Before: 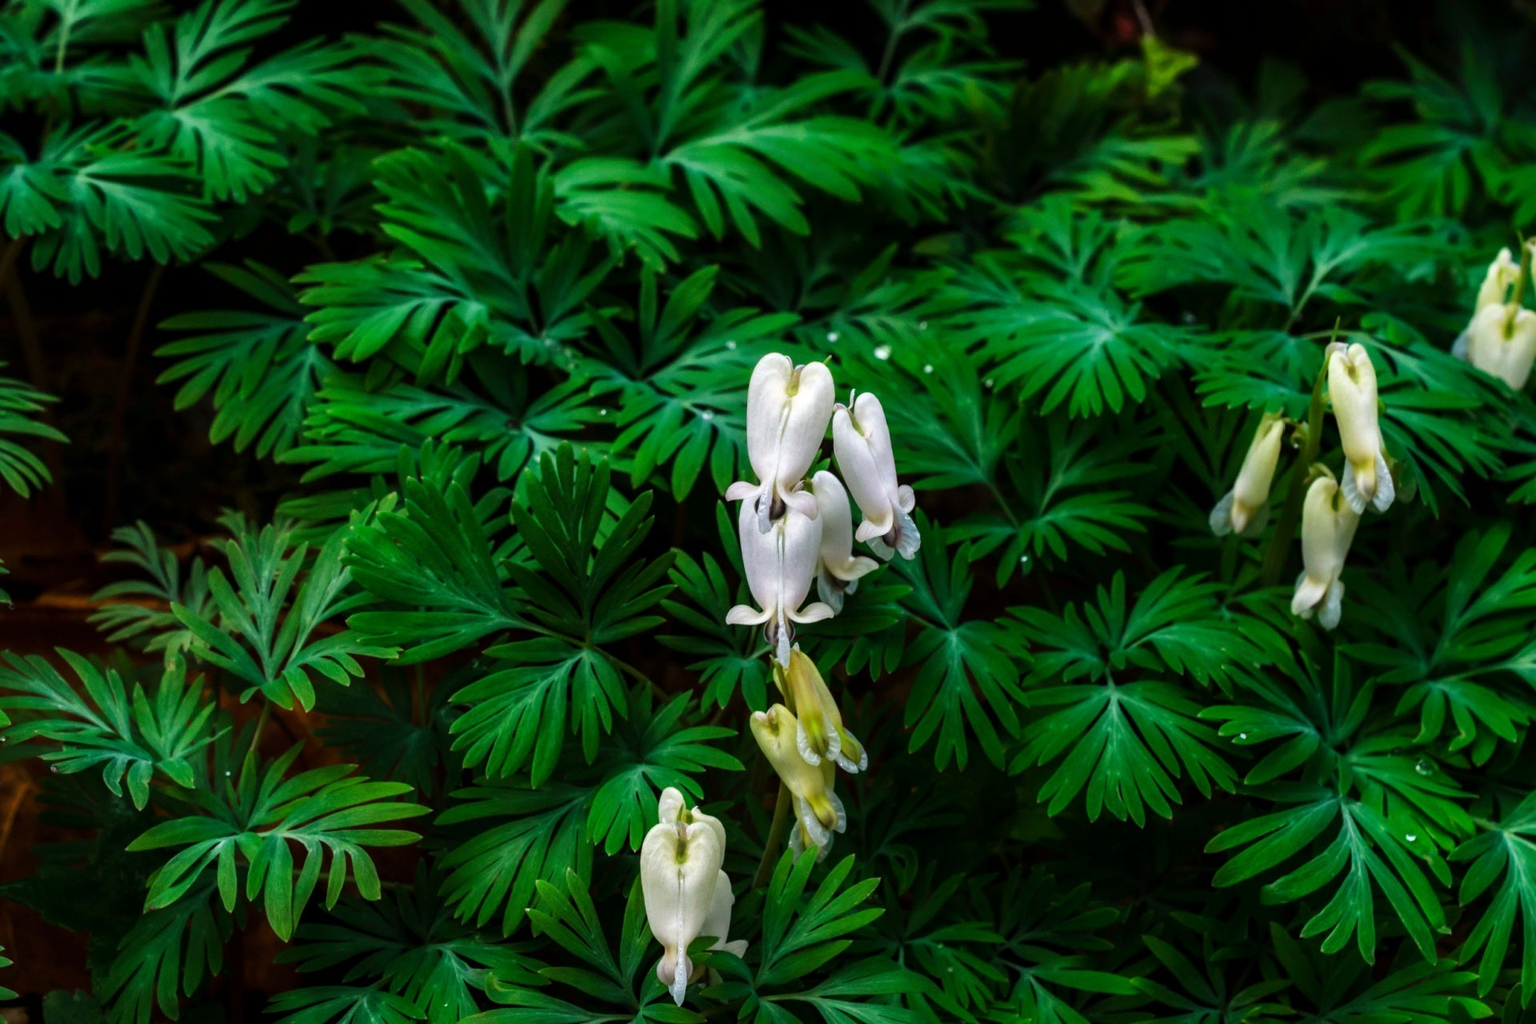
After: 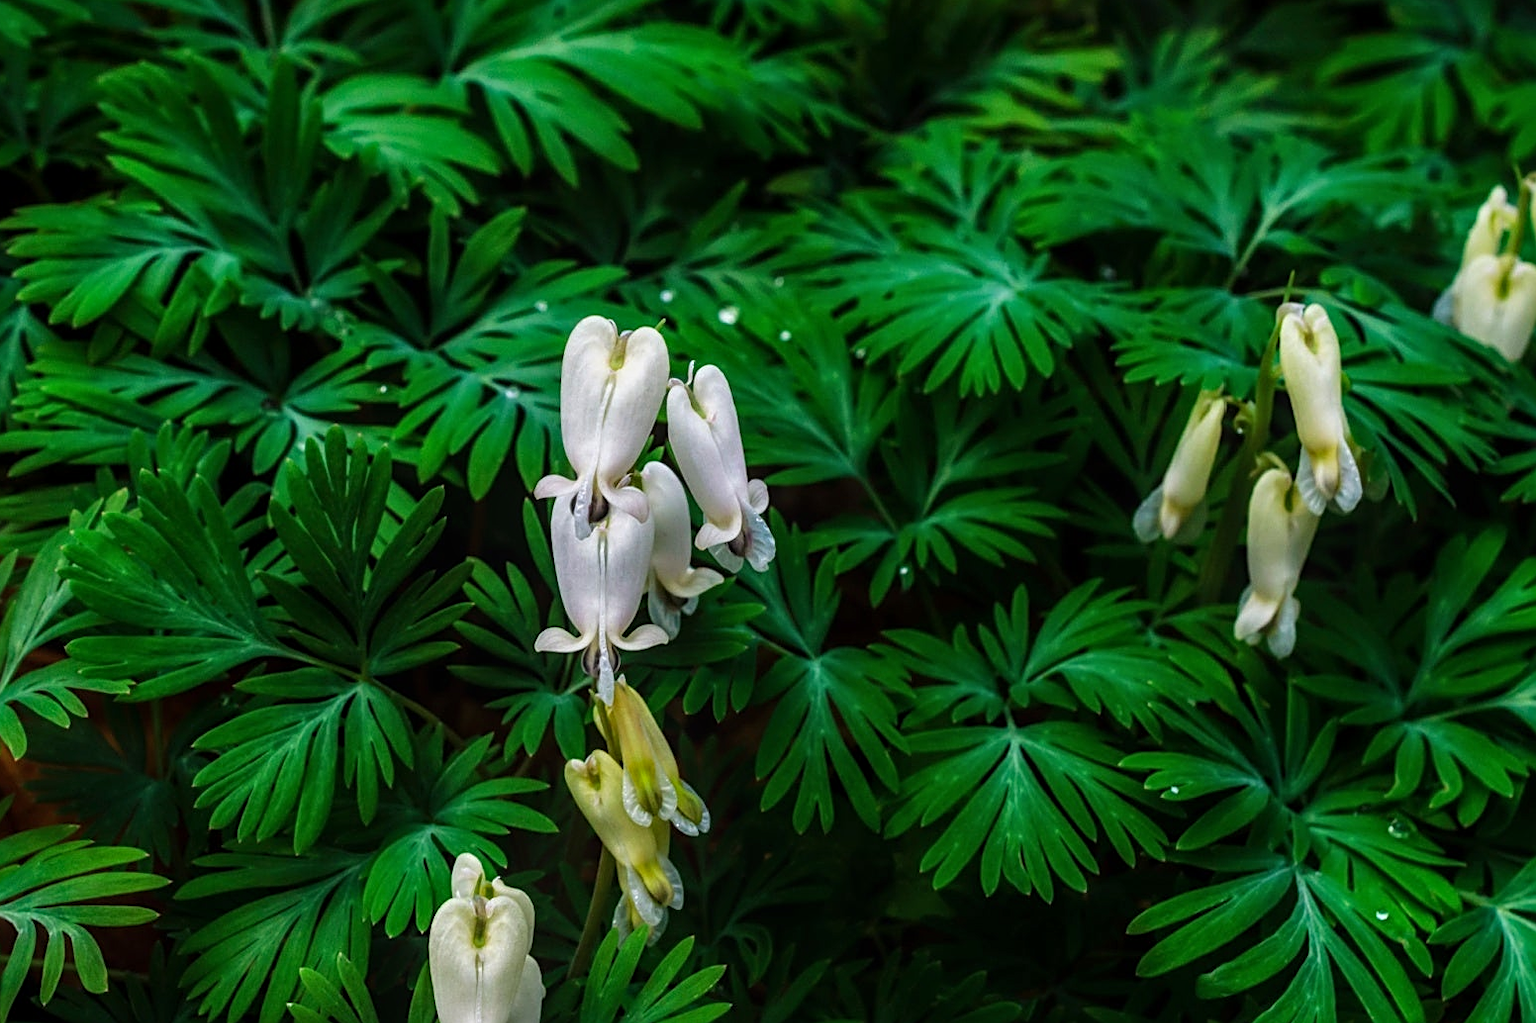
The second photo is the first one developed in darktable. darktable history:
sharpen: on, module defaults
crop: left 19.159%, top 9.58%, bottom 9.58%
white balance: emerald 1
local contrast: detail 110%
